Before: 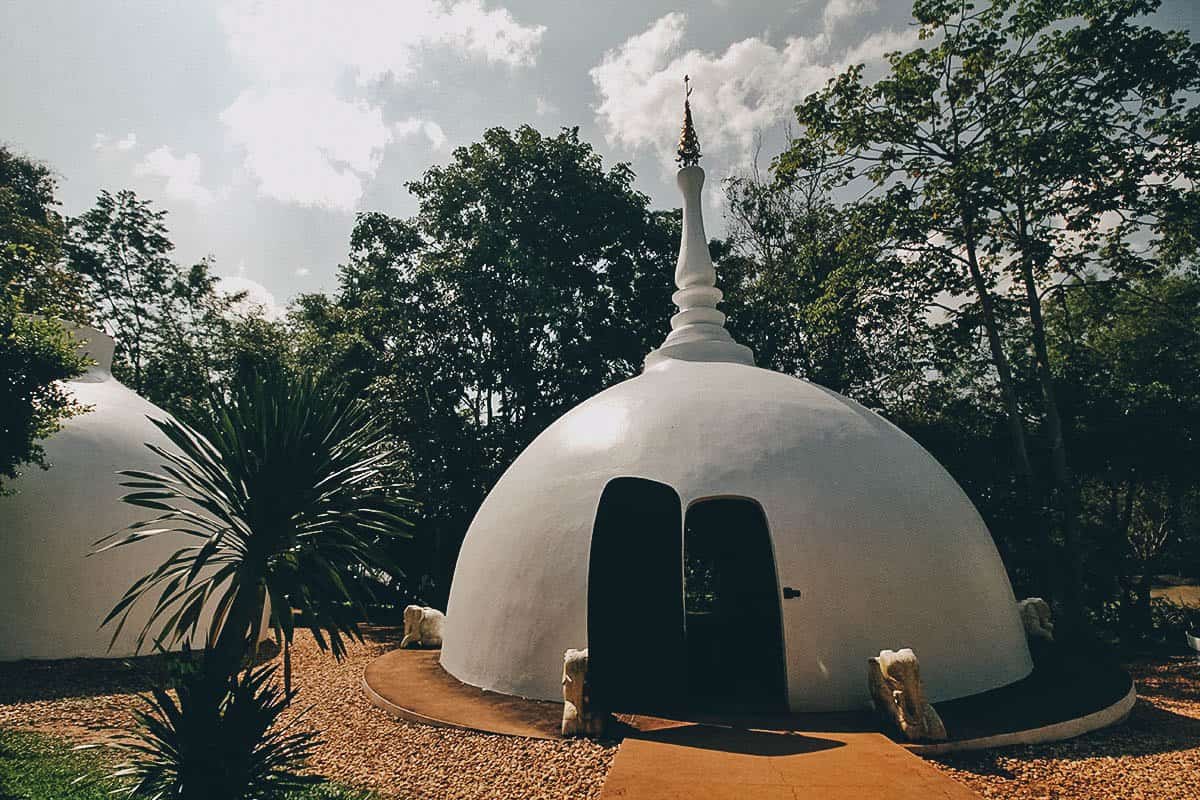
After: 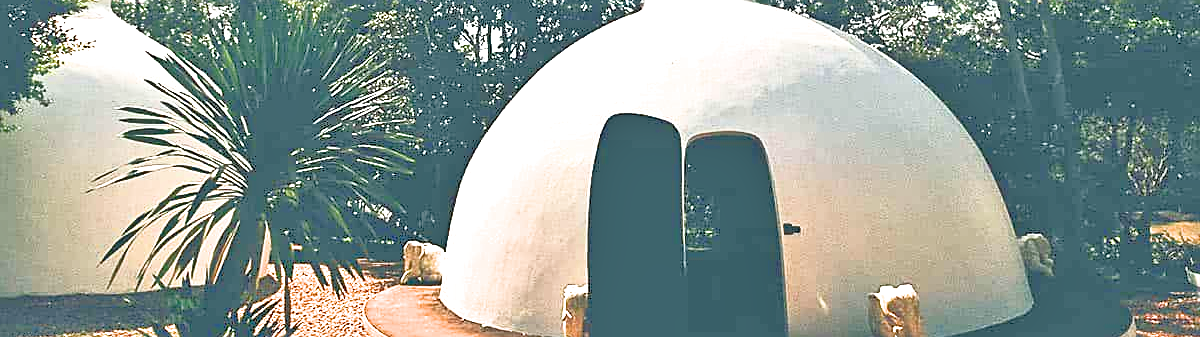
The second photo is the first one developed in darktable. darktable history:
crop: top 45.603%, bottom 12.178%
tone equalizer: -7 EV 0.149 EV, -6 EV 0.578 EV, -5 EV 1.14 EV, -4 EV 1.33 EV, -3 EV 1.18 EV, -2 EV 0.6 EV, -1 EV 0.147 EV
filmic rgb: black relative exposure -11.38 EV, white relative exposure 3.24 EV, threshold 2.98 EV, hardness 6.83, enable highlight reconstruction true
sharpen: on, module defaults
exposure: exposure 2.248 EV, compensate highlight preservation false
